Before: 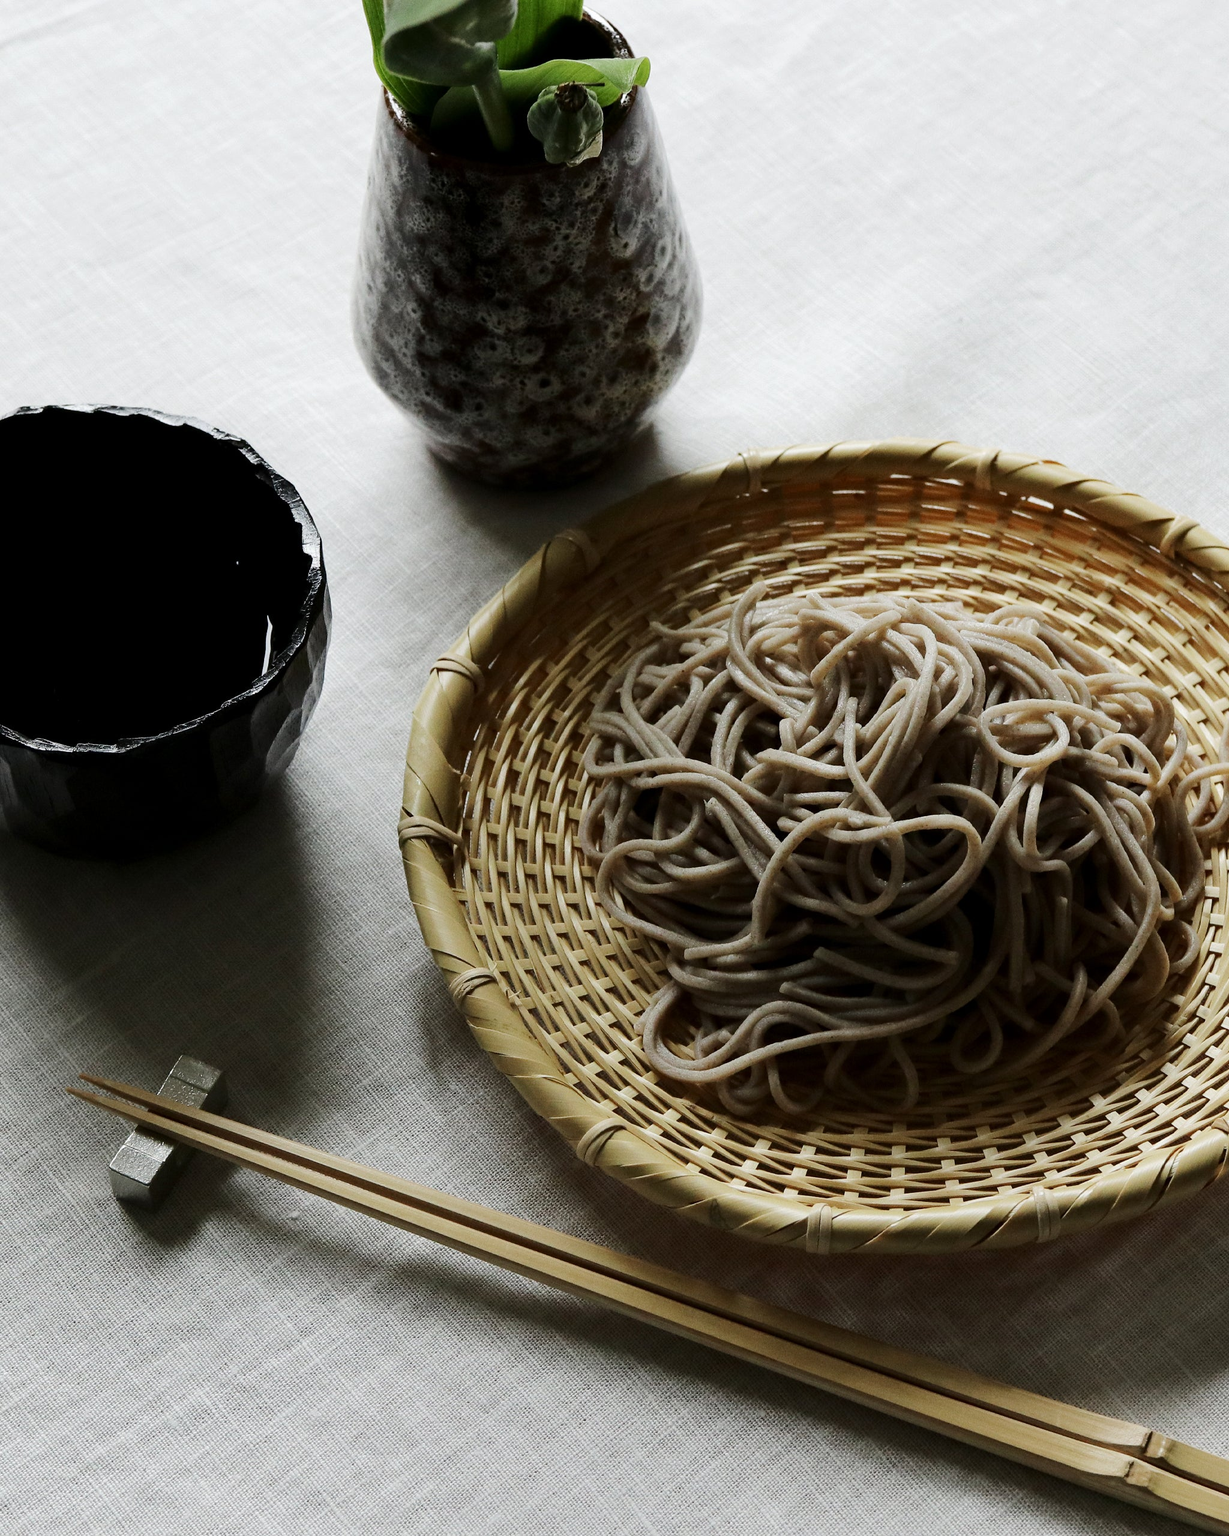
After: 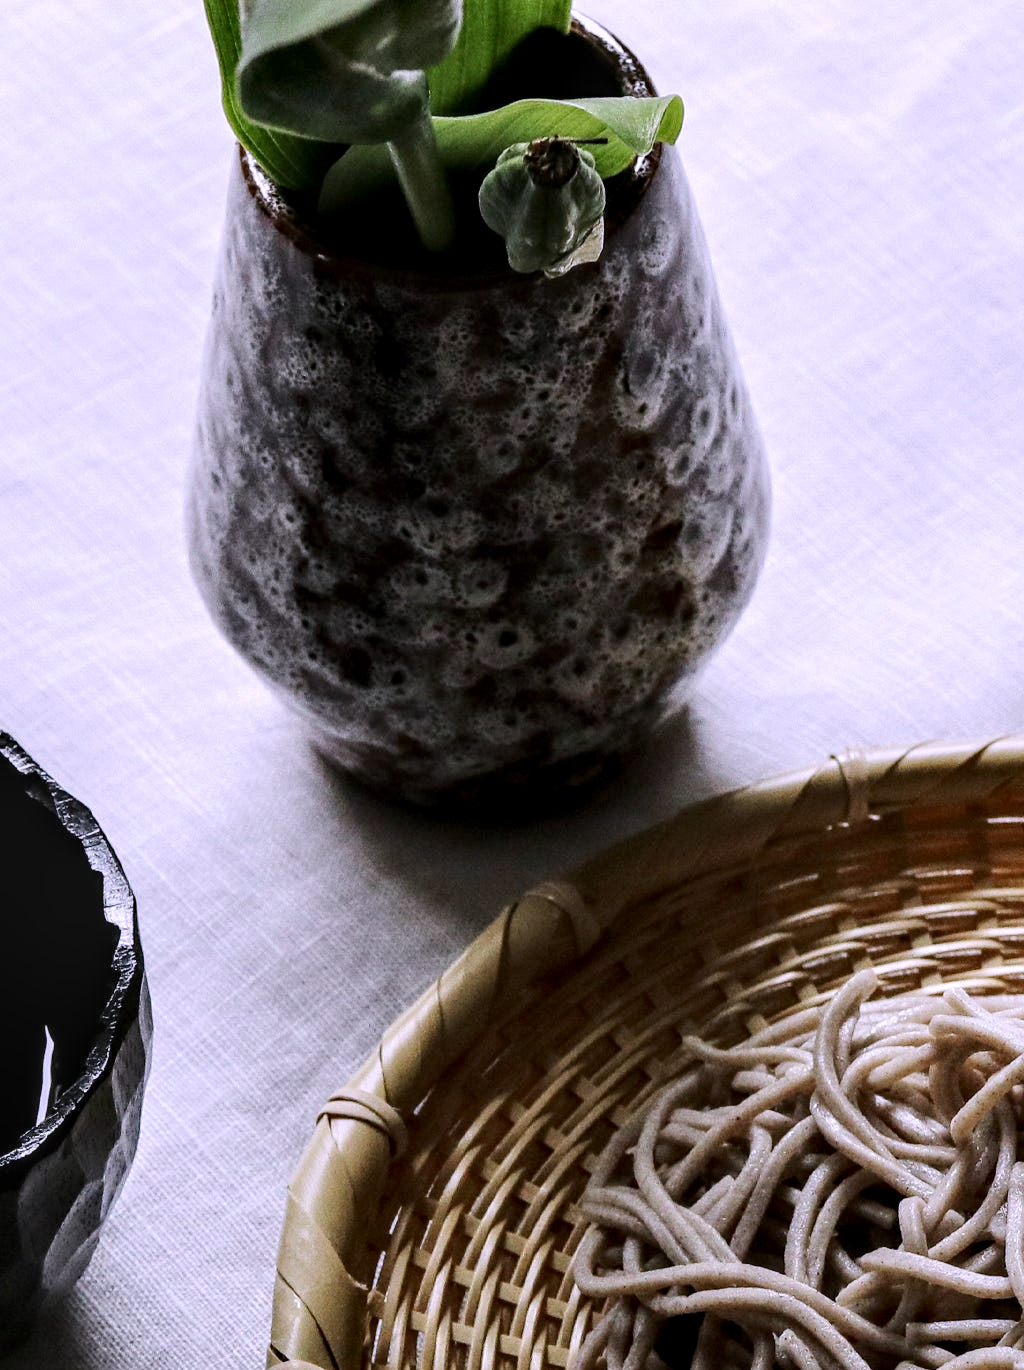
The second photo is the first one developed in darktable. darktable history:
crop: left 19.556%, right 30.401%, bottom 46.458%
local contrast: detail 150%
white balance: red 1.042, blue 1.17
base curve: curves: ch0 [(0, 0) (0.283, 0.295) (1, 1)], preserve colors none
